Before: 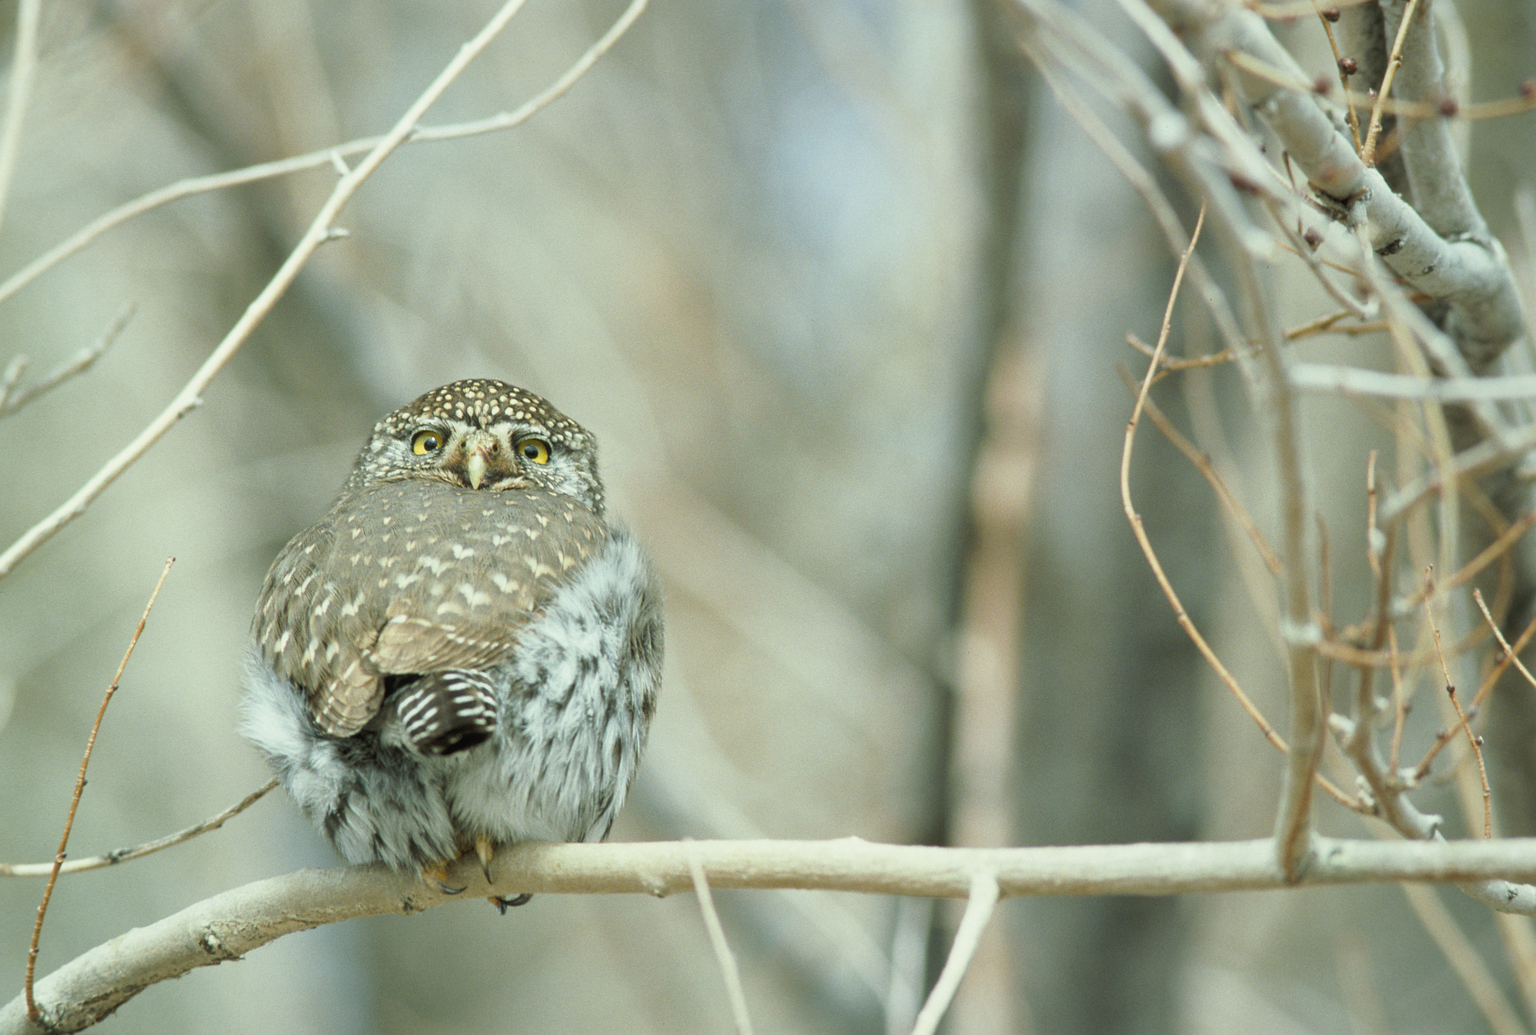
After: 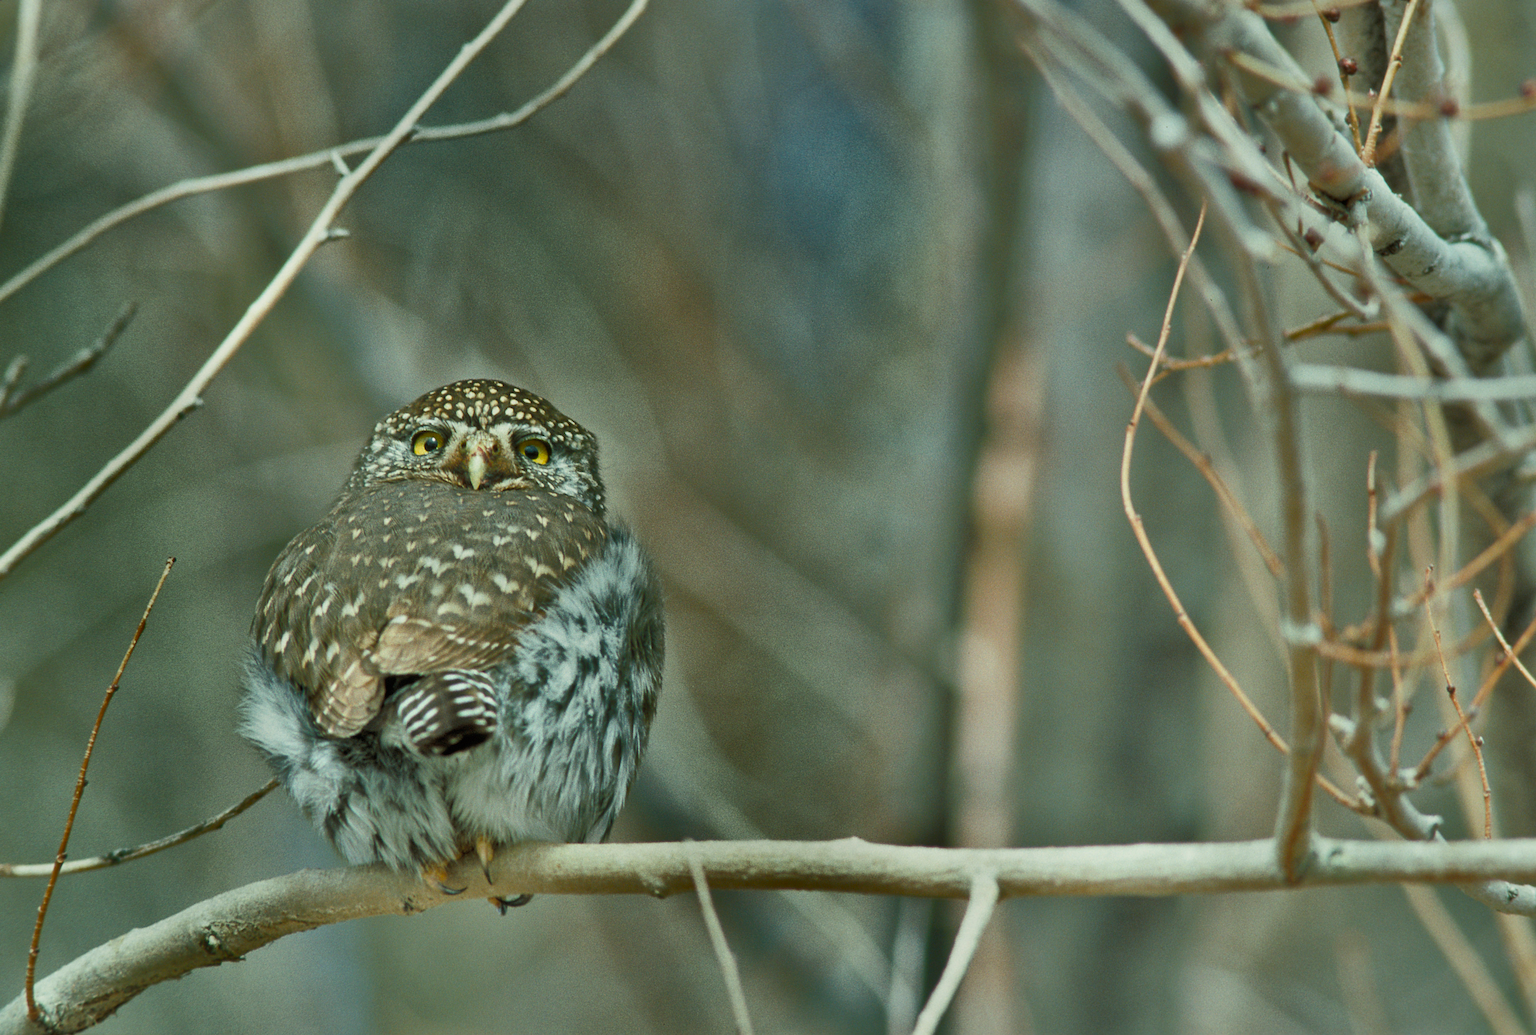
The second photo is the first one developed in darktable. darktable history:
shadows and highlights: radius 124.11, shadows 98.85, white point adjustment -2.84, highlights -98.37, soften with gaussian
